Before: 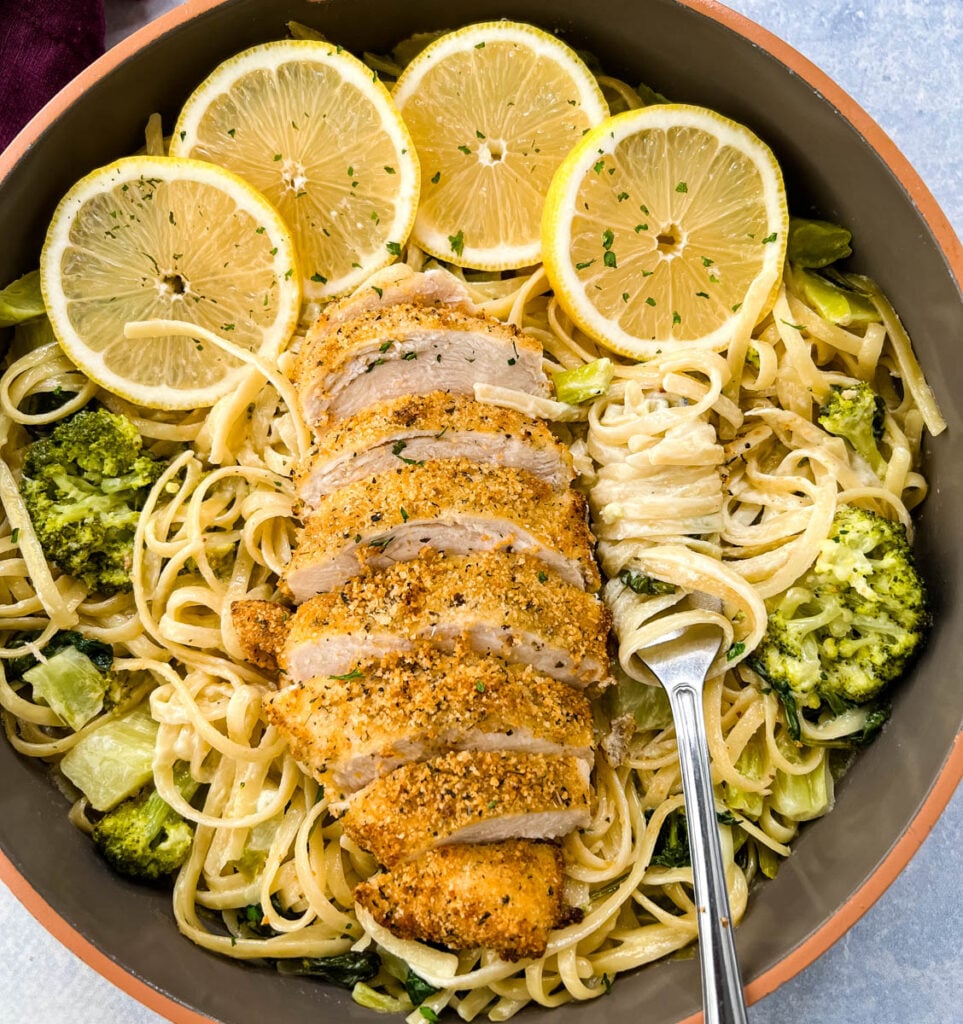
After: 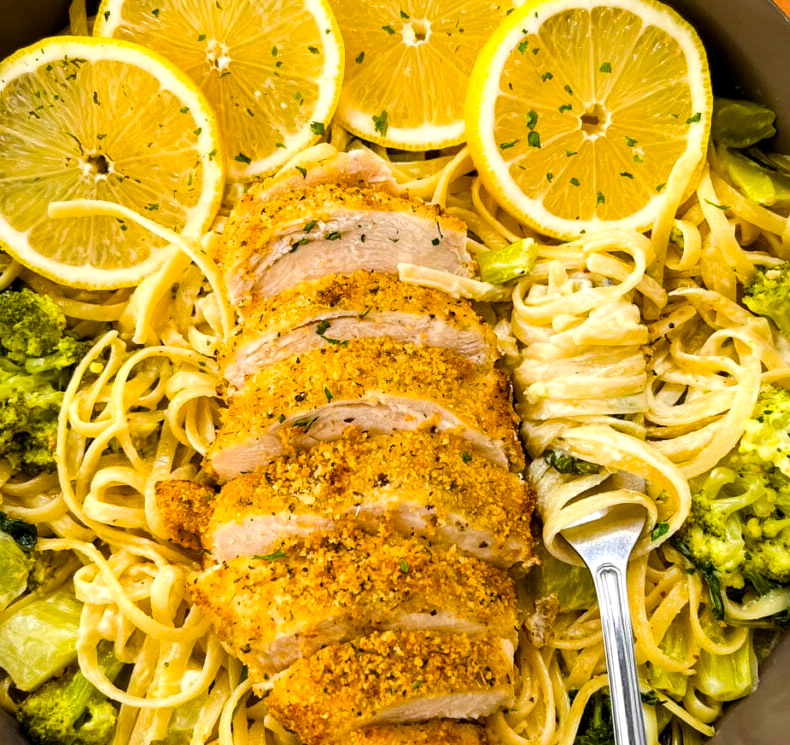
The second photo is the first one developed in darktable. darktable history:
exposure: black level correction 0.001, exposure 0.139 EV, compensate highlight preservation false
color balance rgb: shadows lift › hue 86.33°, power › luminance 0.765%, power › chroma 0.393%, power › hue 35.65°, perceptual saturation grading › global saturation 30.555%, global vibrance 20%
crop: left 7.904%, top 11.776%, right 10.006%, bottom 15.408%
